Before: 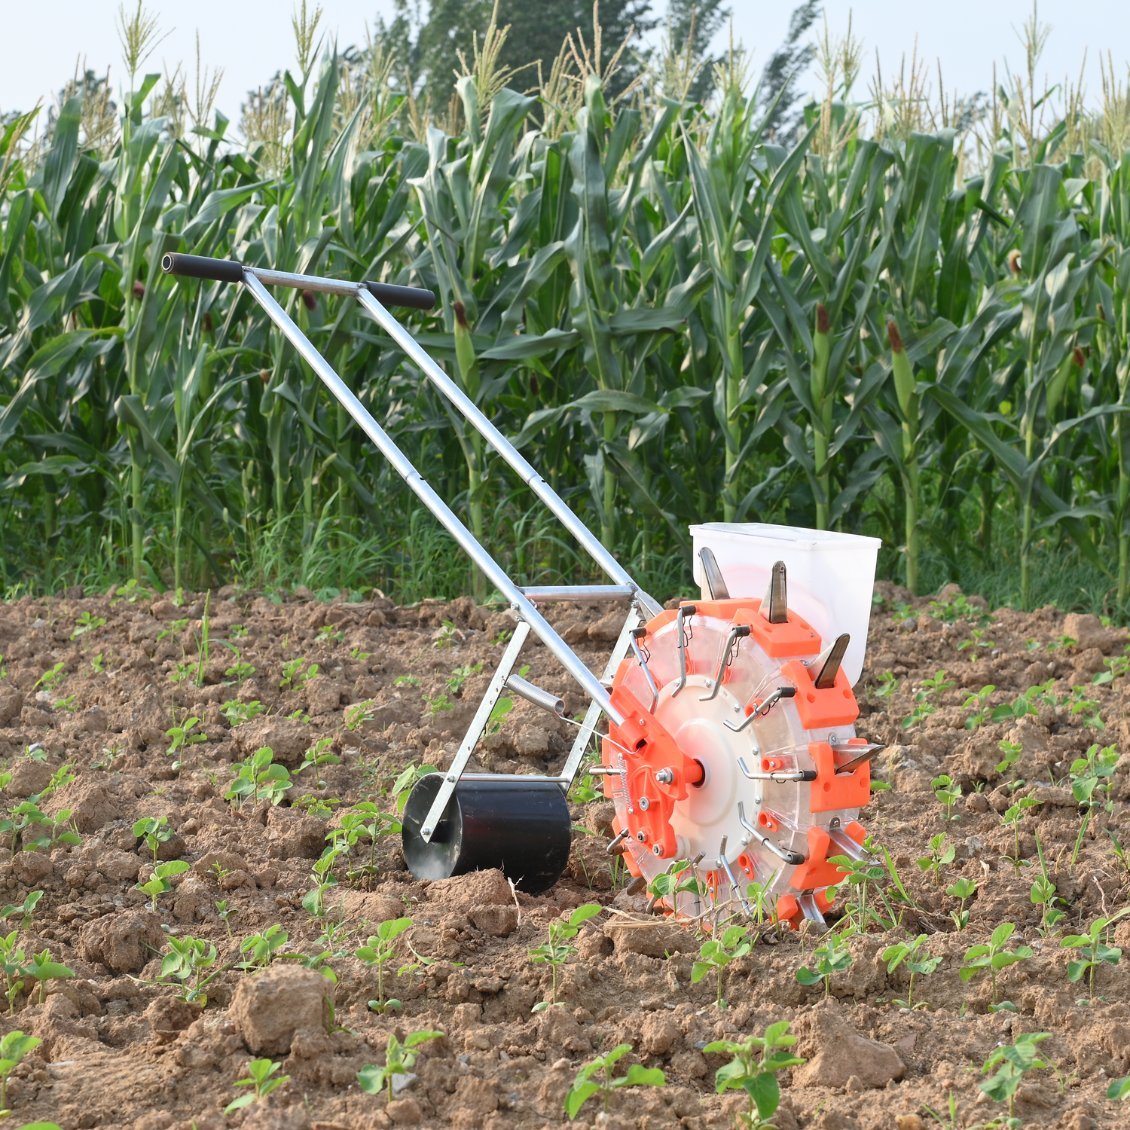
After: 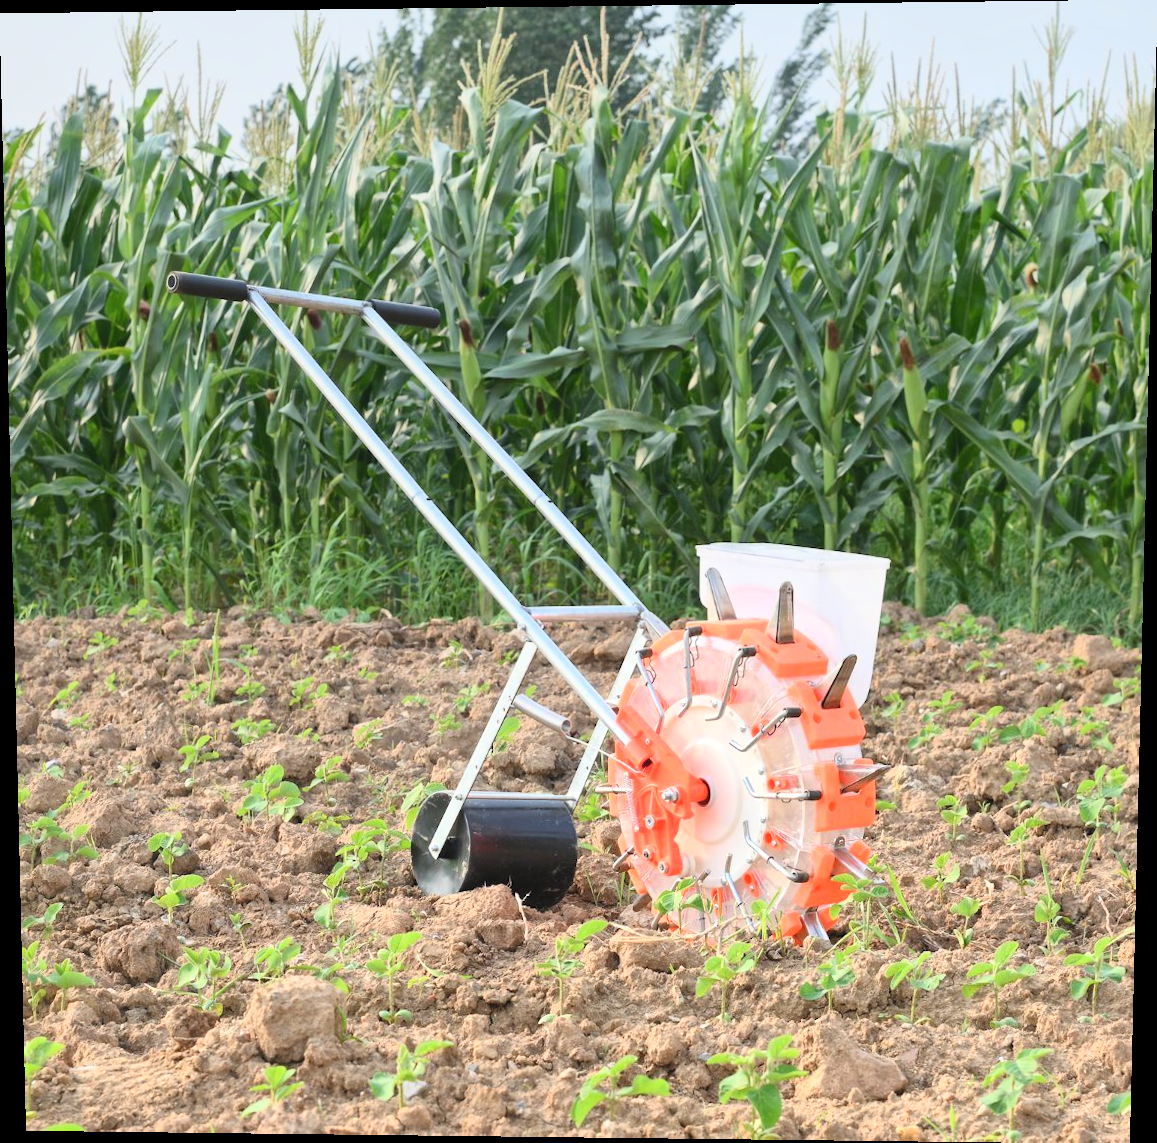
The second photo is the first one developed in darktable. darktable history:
rotate and perspective: lens shift (vertical) 0.048, lens shift (horizontal) -0.024, automatic cropping off
global tonemap: drago (1, 100), detail 1
graduated density: rotation -0.352°, offset 57.64
contrast brightness saturation: contrast 0.2, brightness 0.16, saturation 0.22
